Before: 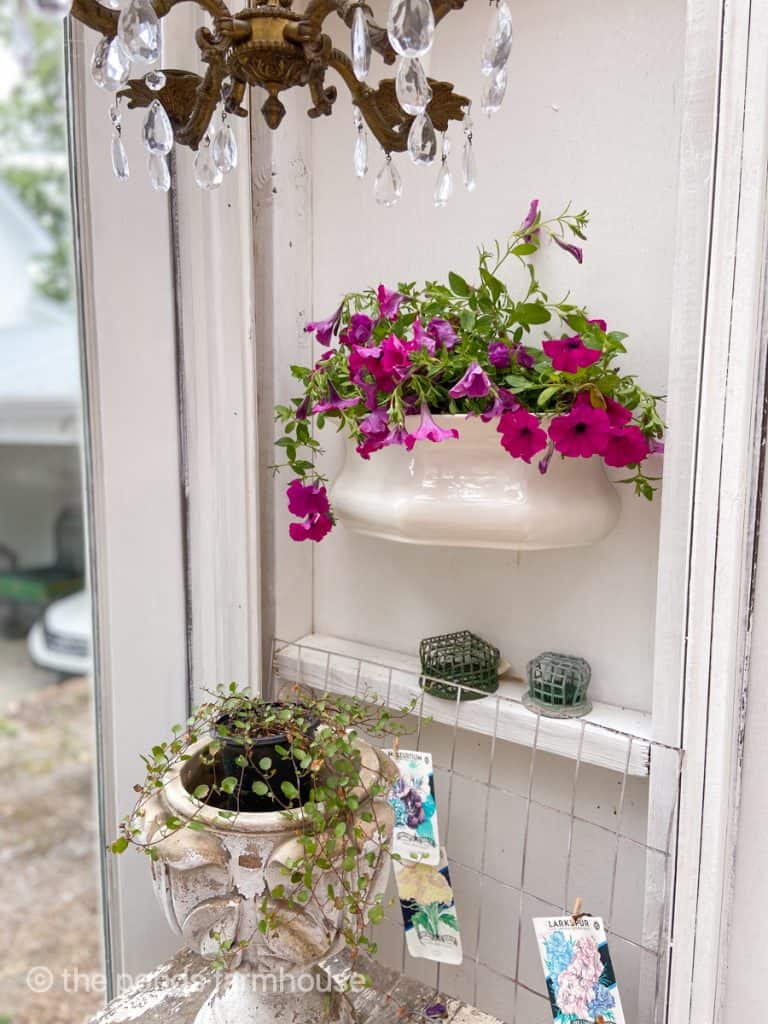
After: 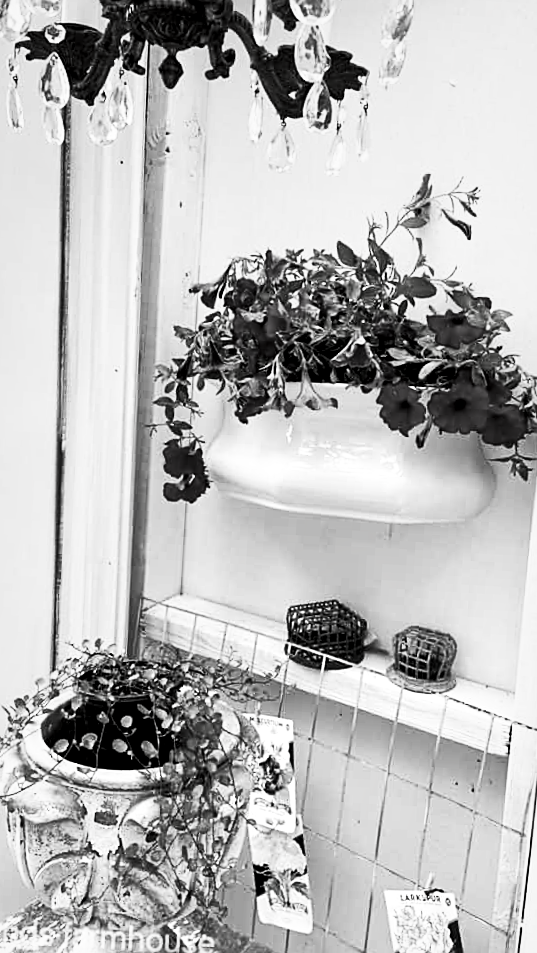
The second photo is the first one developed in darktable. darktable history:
crop and rotate: angle -3.21°, left 13.932%, top 0.04%, right 11.025%, bottom 0.081%
base curve: curves: ch0 [(0, 0) (0.012, 0.01) (0.073, 0.168) (0.31, 0.711) (0.645, 0.957) (1, 1)], preserve colors none
local contrast: mode bilateral grid, contrast 24, coarseness 59, detail 150%, midtone range 0.2
contrast brightness saturation: contrast -0.034, brightness -0.588, saturation -0.99
sharpen: on, module defaults
